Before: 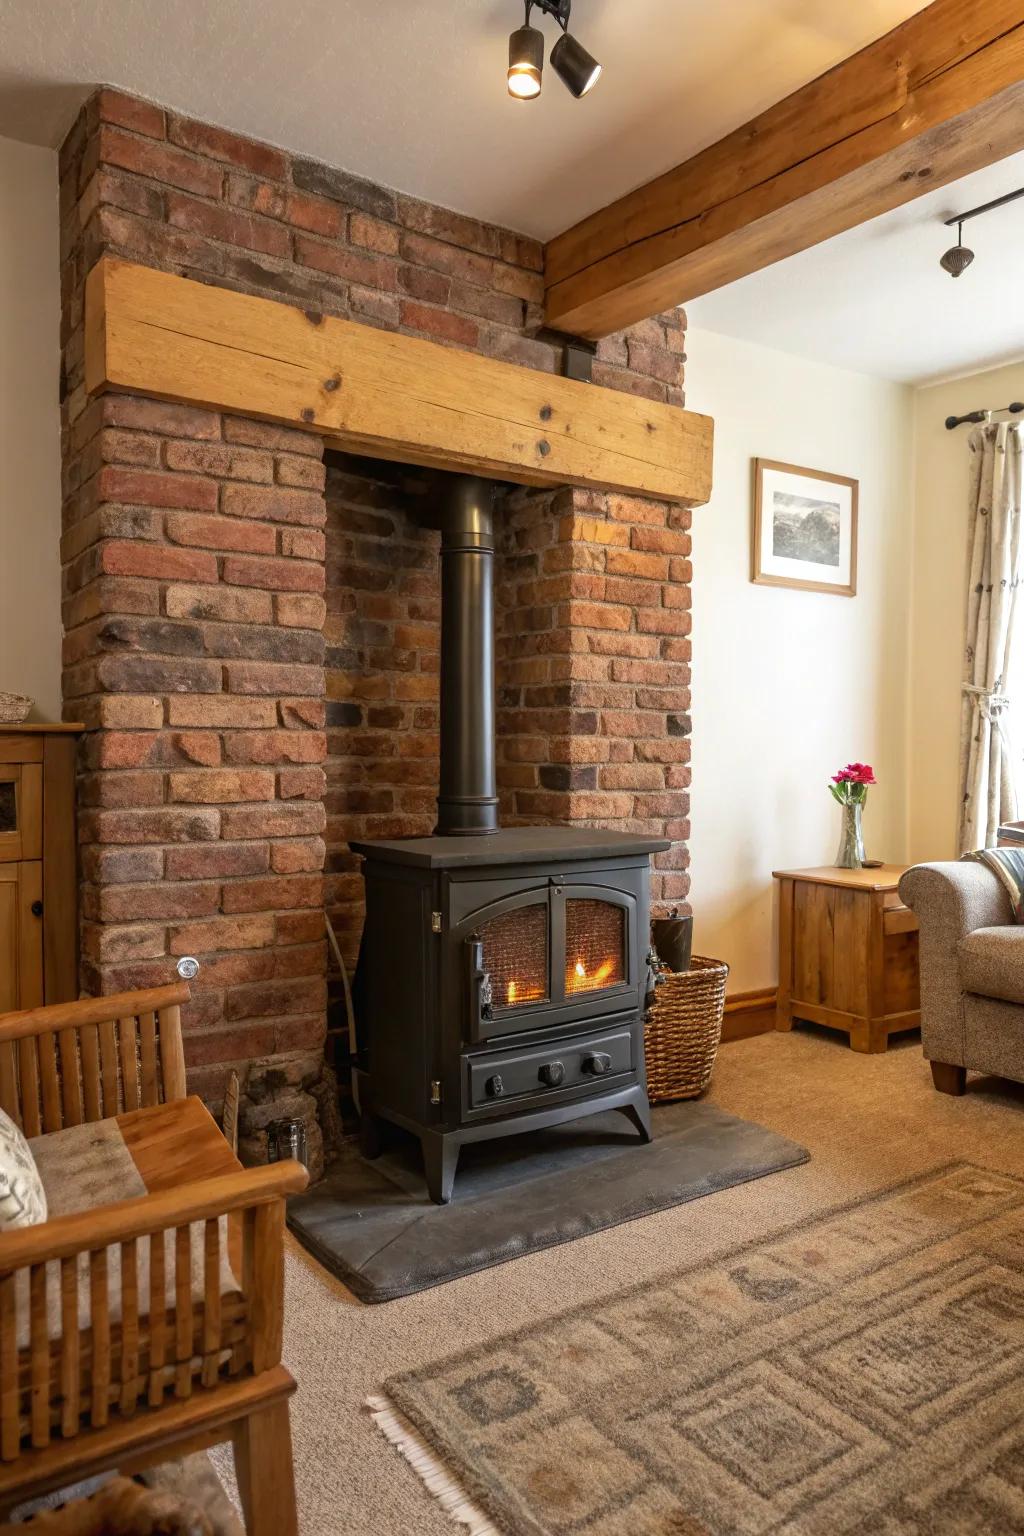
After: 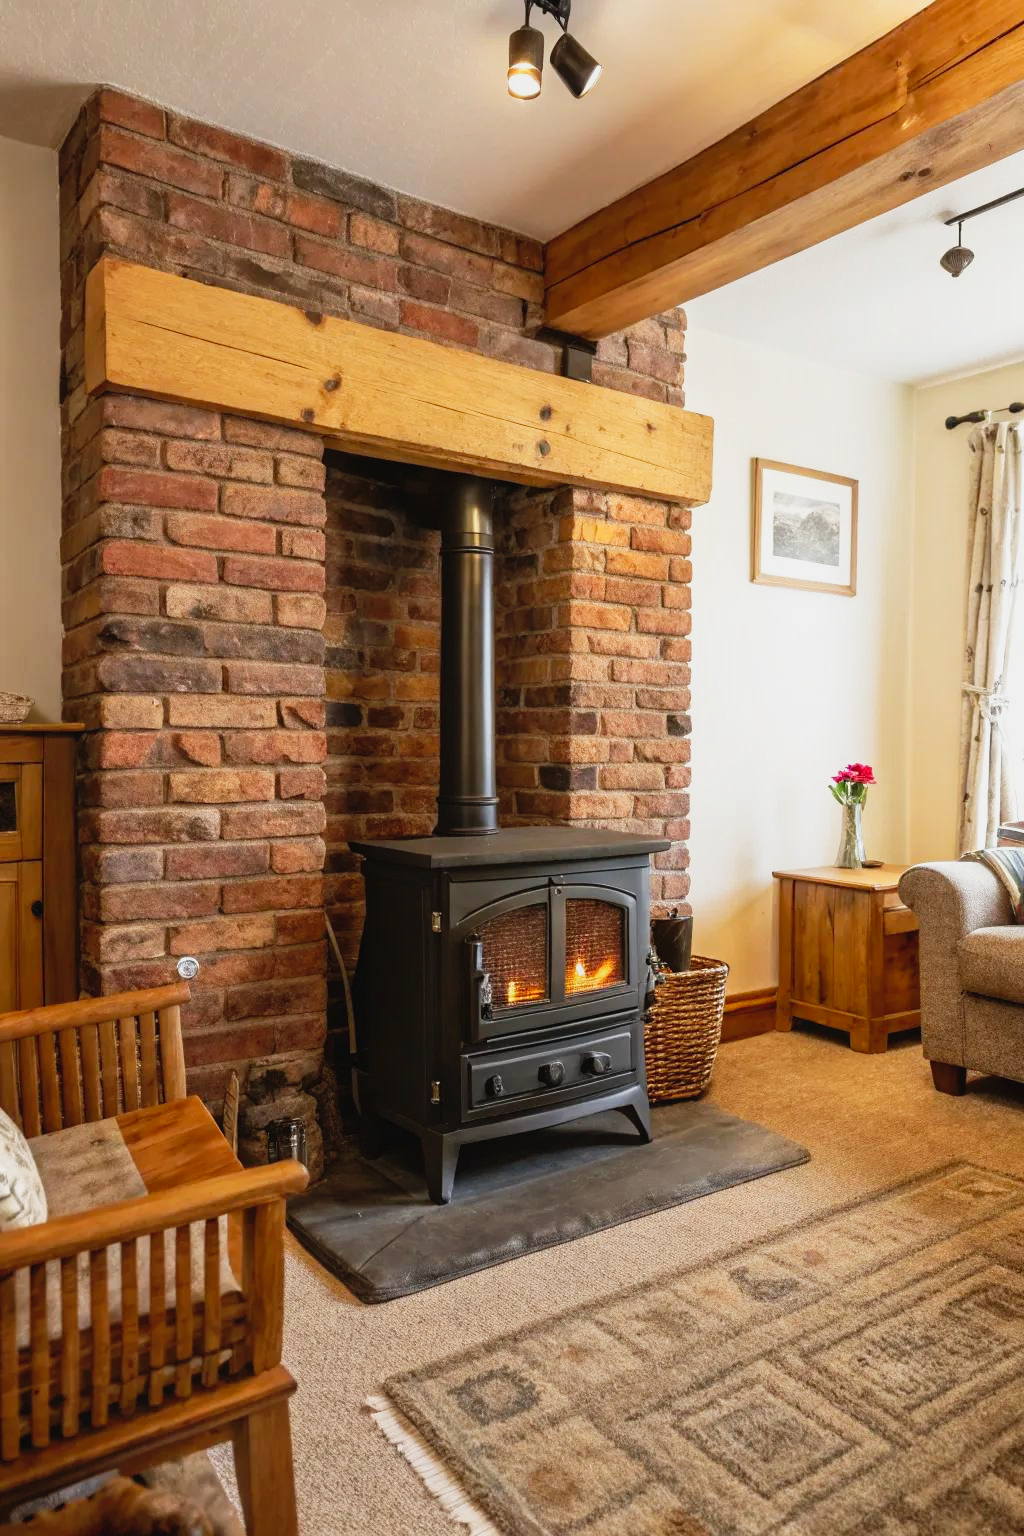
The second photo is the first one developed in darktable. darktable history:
tone curve: curves: ch0 [(0, 0.022) (0.114, 0.096) (0.282, 0.299) (0.456, 0.51) (0.613, 0.693) (0.786, 0.843) (0.999, 0.949)]; ch1 [(0, 0) (0.384, 0.365) (0.463, 0.447) (0.486, 0.474) (0.503, 0.5) (0.535, 0.522) (0.555, 0.546) (0.593, 0.599) (0.755, 0.793) (1, 1)]; ch2 [(0, 0) (0.369, 0.375) (0.449, 0.434) (0.501, 0.5) (0.528, 0.517) (0.561, 0.57) (0.612, 0.631) (0.668, 0.659) (1, 1)], preserve colors none
